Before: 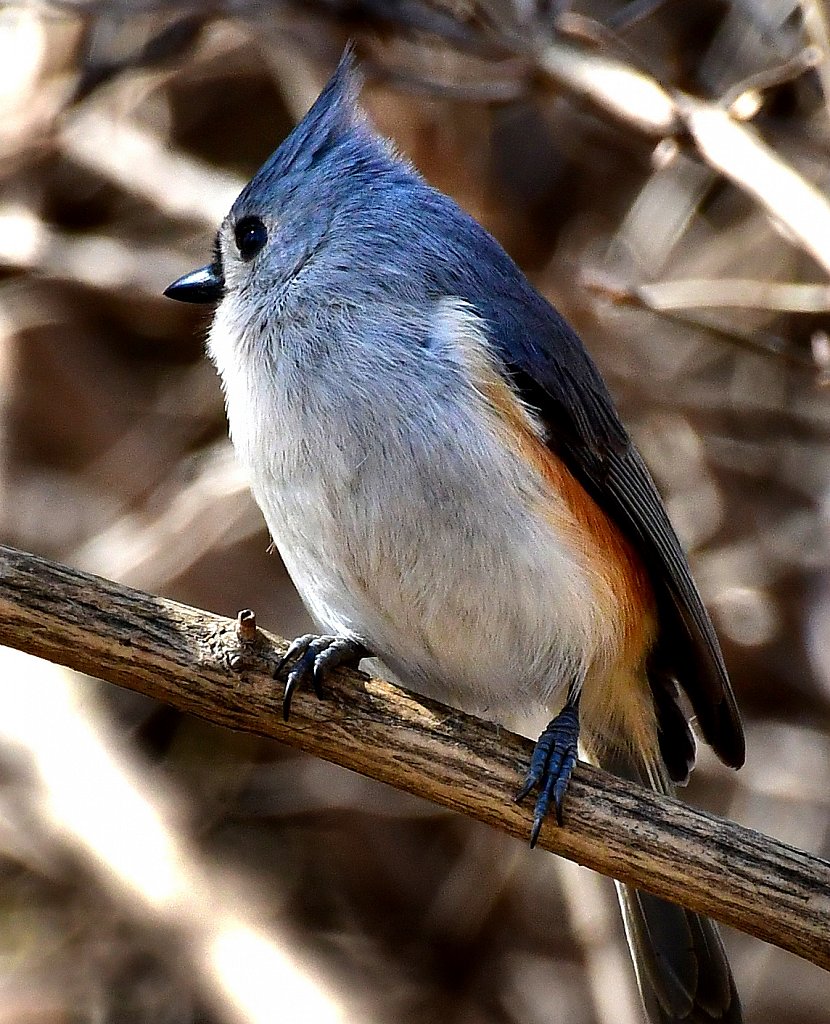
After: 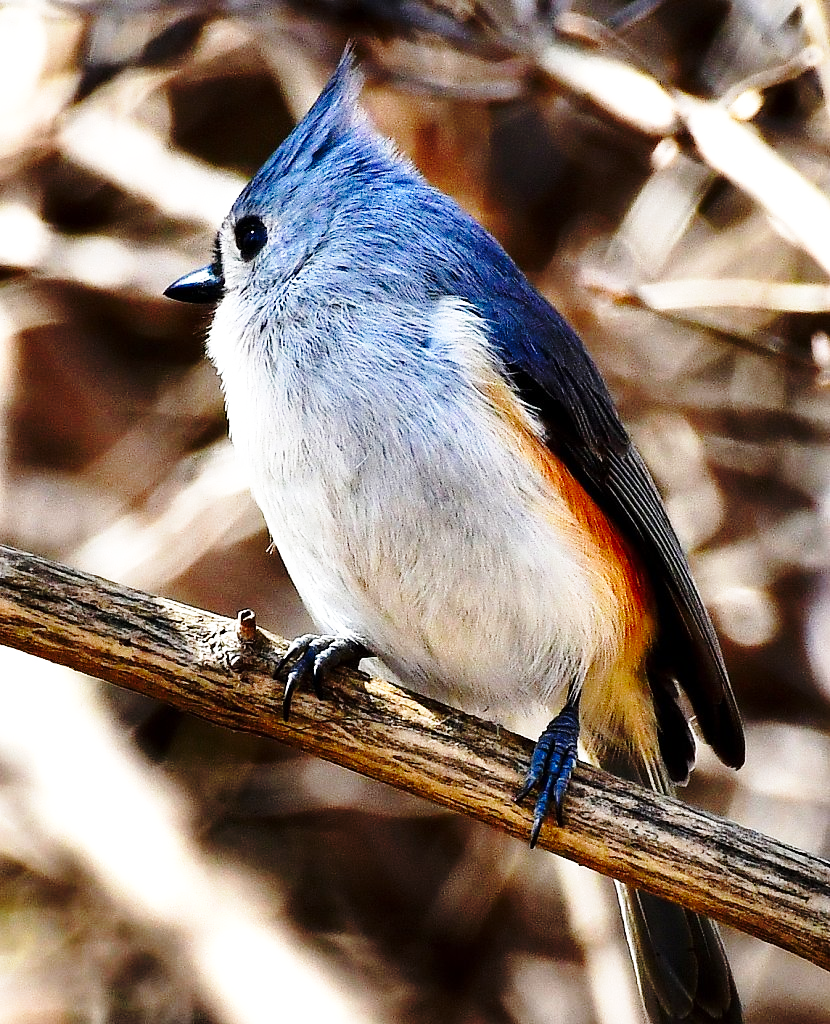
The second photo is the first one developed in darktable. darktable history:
base curve: curves: ch0 [(0, 0) (0.028, 0.03) (0.105, 0.232) (0.387, 0.748) (0.754, 0.968) (1, 1)], preserve colors none
